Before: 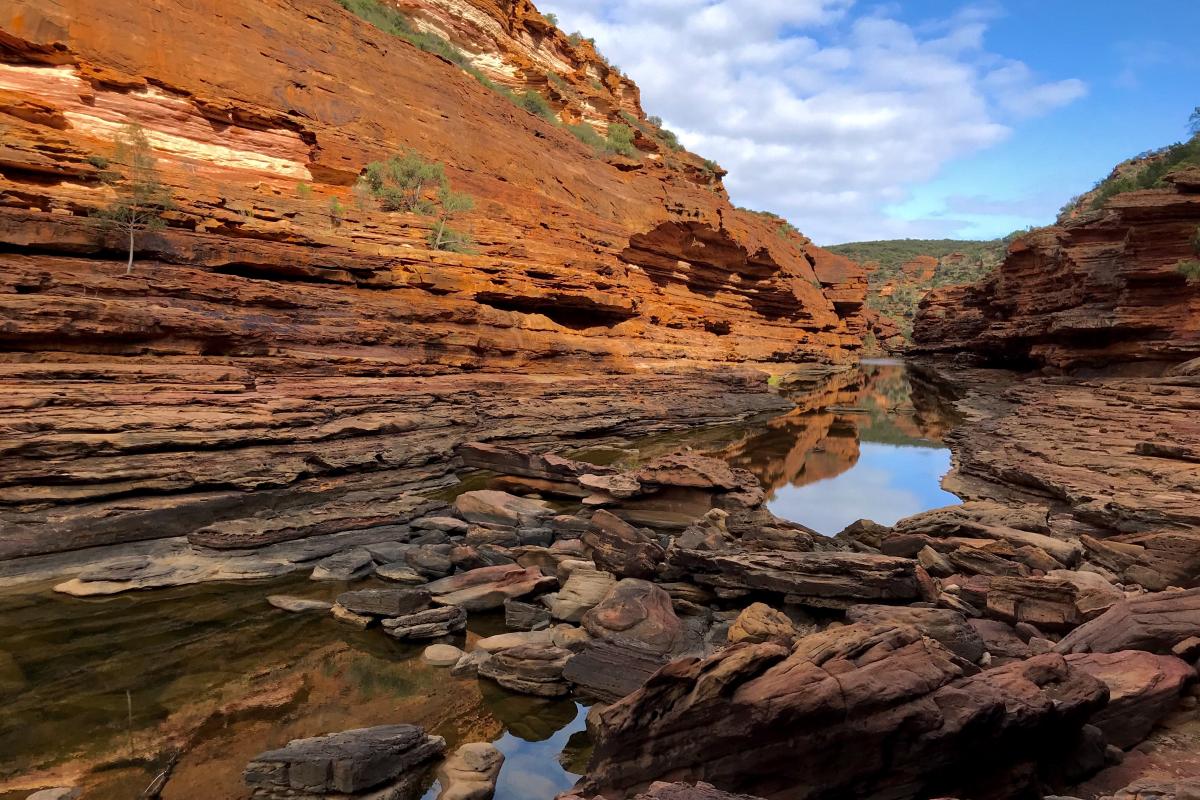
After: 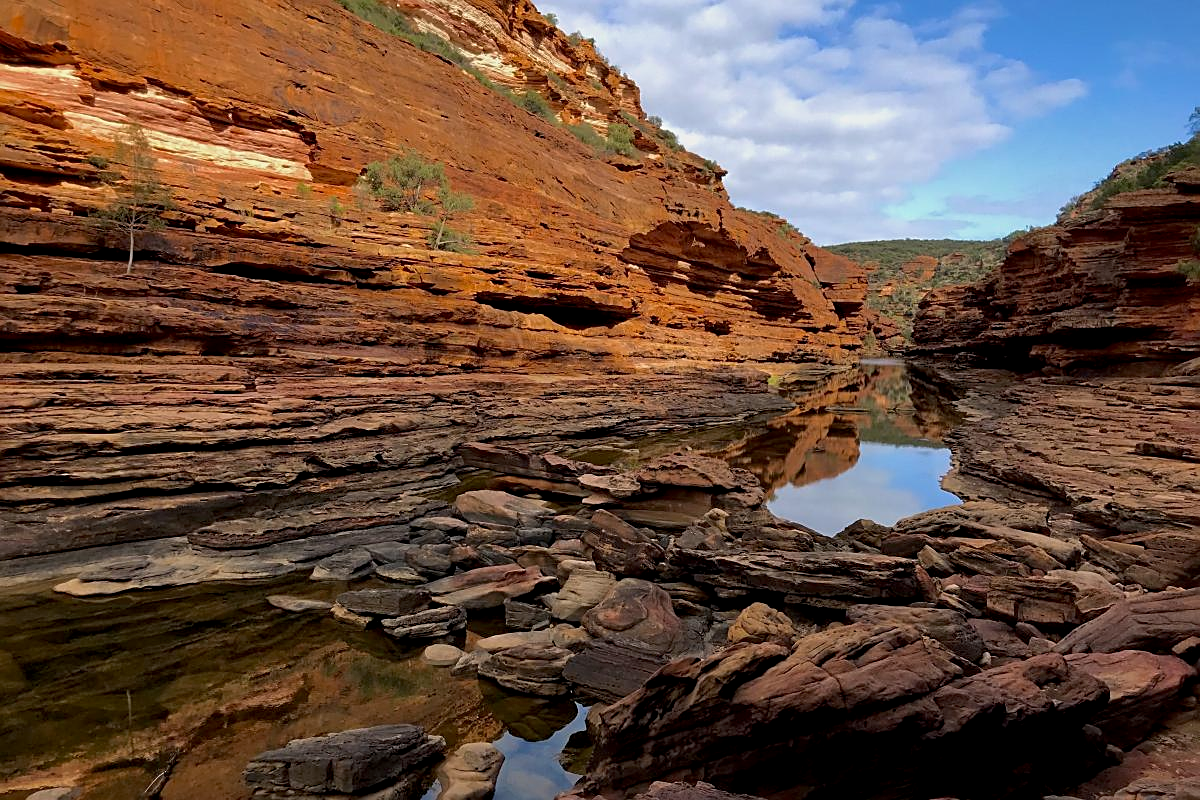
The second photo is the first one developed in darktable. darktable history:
exposure: black level correction 0.006, exposure -0.226 EV, compensate highlight preservation false
sharpen: on, module defaults
